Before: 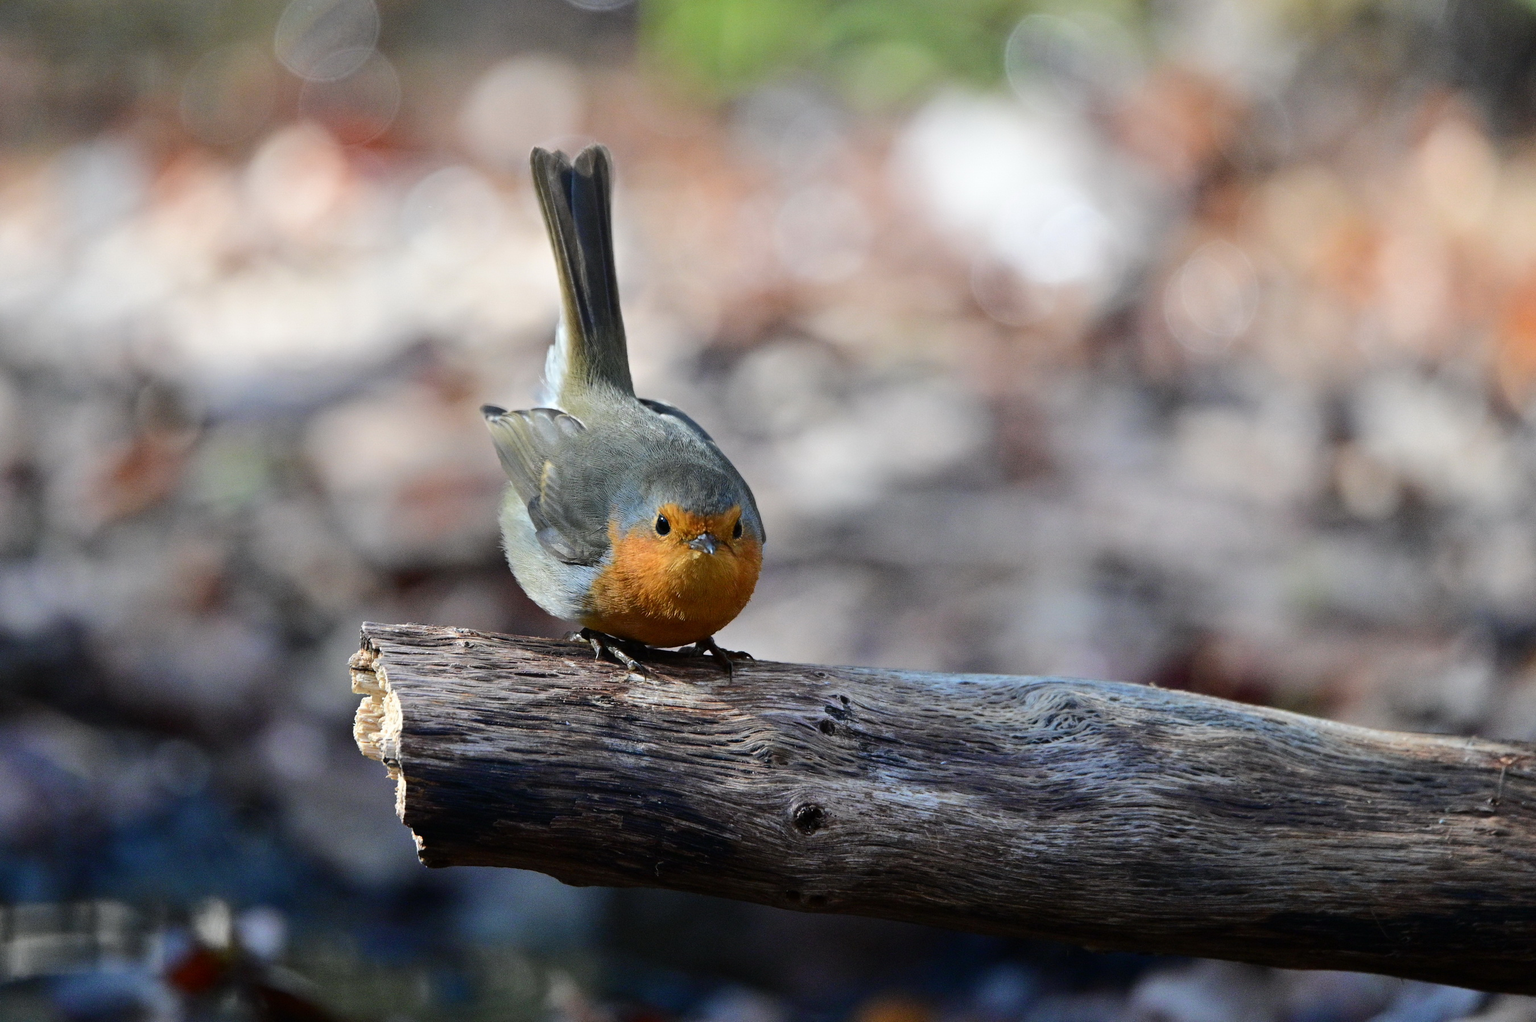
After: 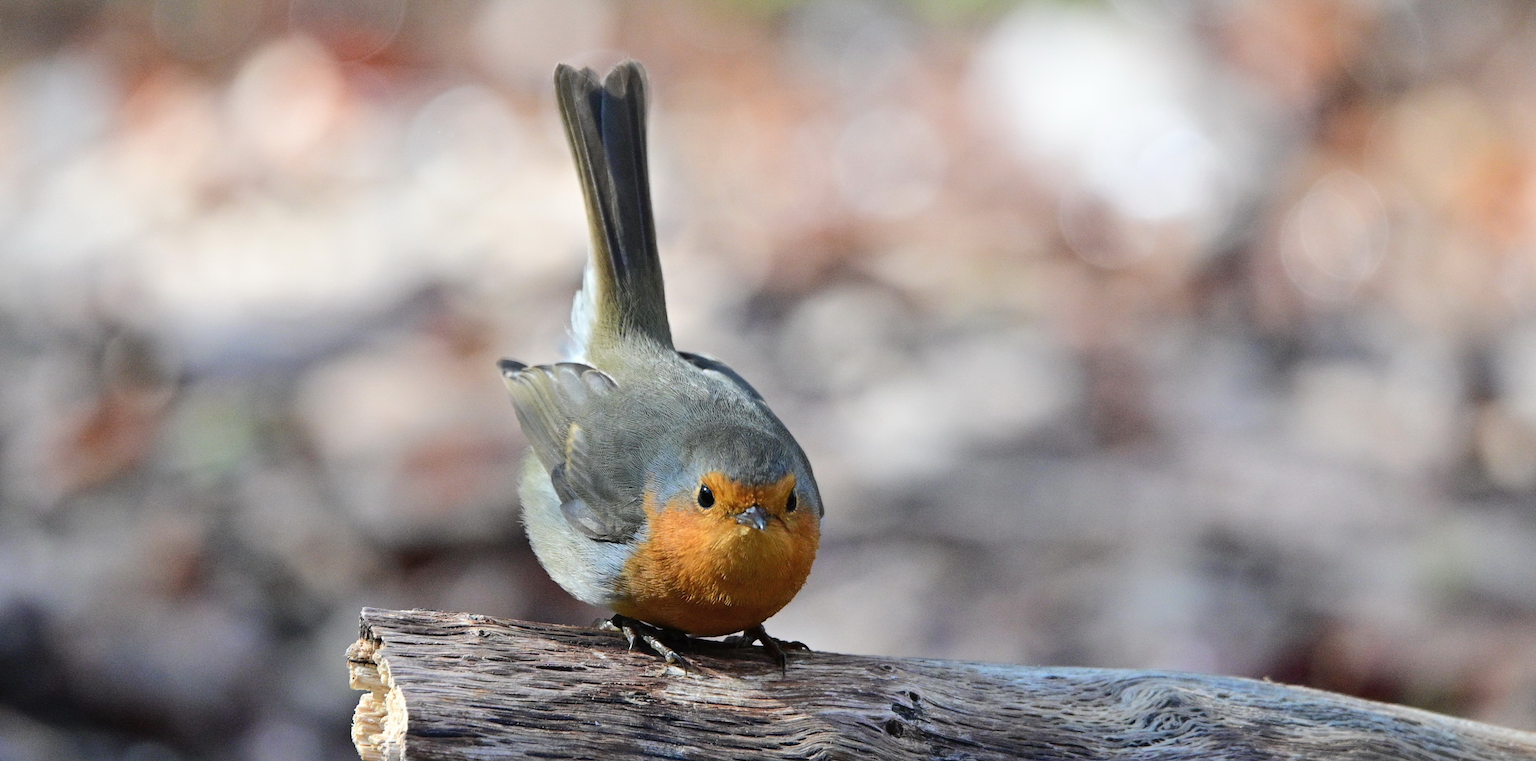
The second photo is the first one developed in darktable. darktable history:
crop: left 3.054%, top 8.986%, right 9.627%, bottom 25.94%
contrast brightness saturation: contrast 0.045, brightness 0.057, saturation 0.006
